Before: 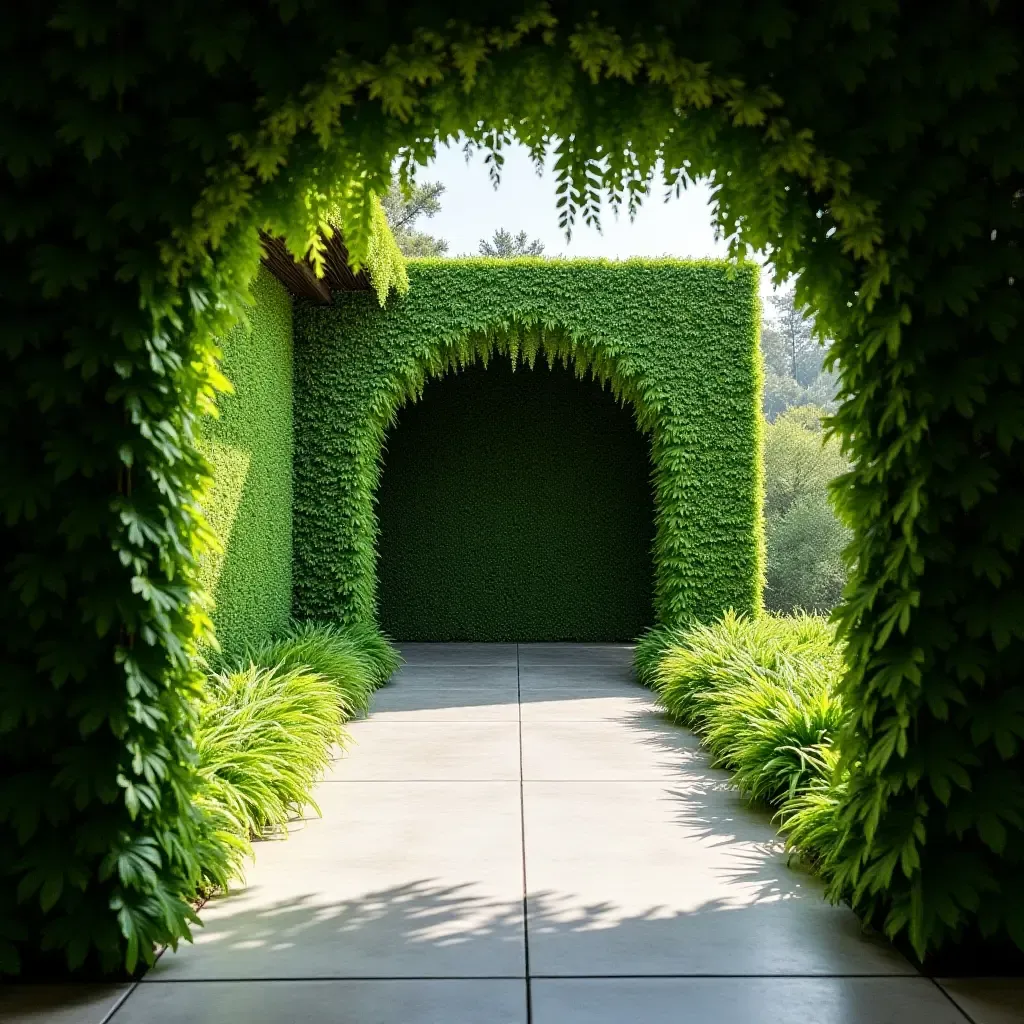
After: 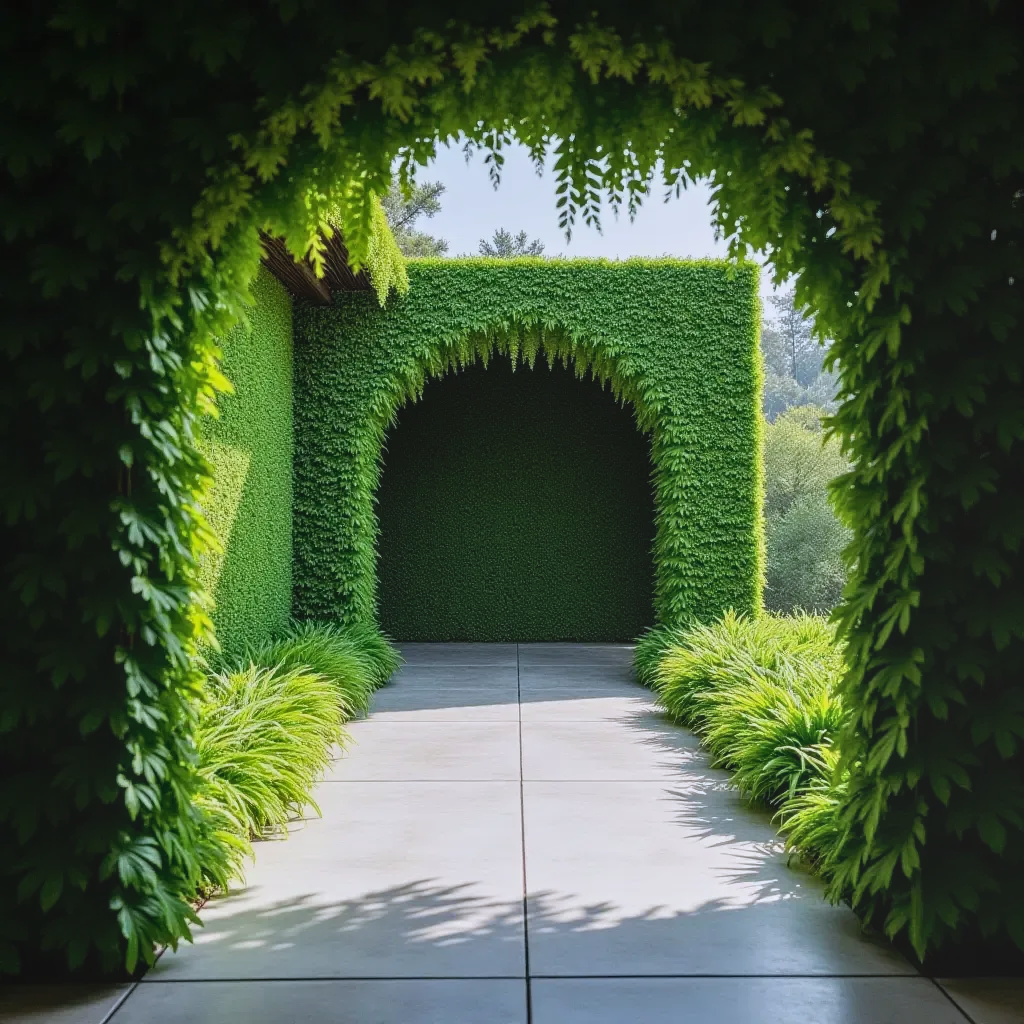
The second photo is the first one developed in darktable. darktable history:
local contrast: highlights 49%, shadows 0%, detail 100%
color calibration: illuminant as shot in camera, x 0.358, y 0.373, temperature 4628.91 K
